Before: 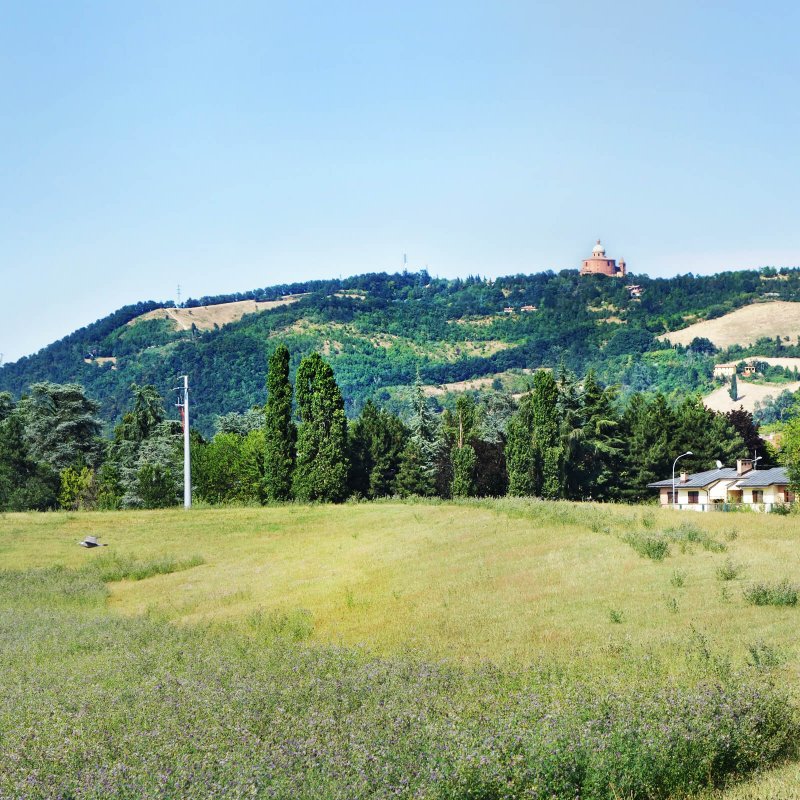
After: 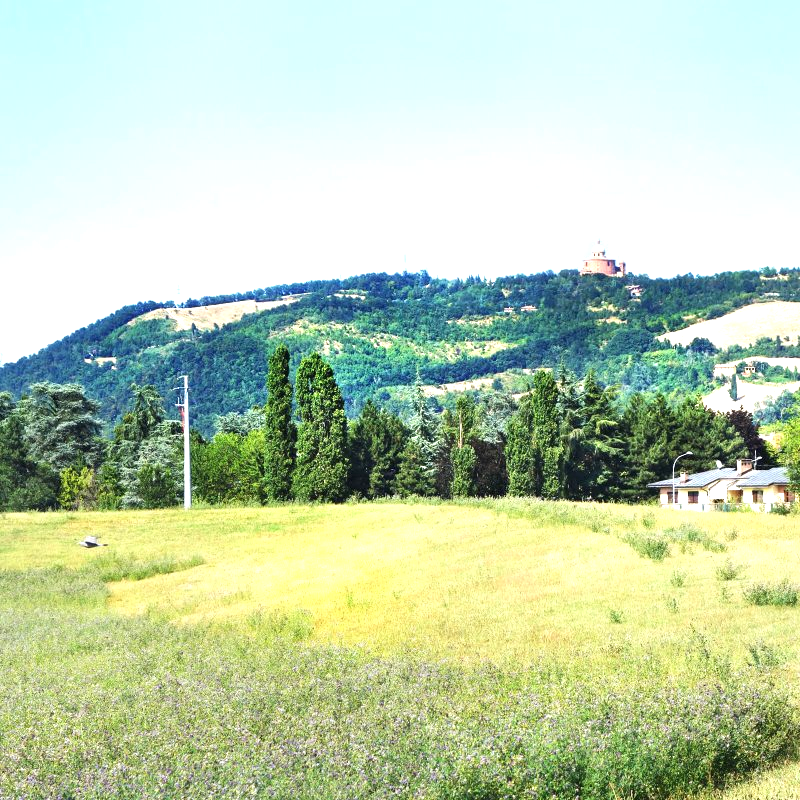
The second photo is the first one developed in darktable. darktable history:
exposure: black level correction 0, exposure 0.894 EV, compensate exposure bias true, compensate highlight preservation false
